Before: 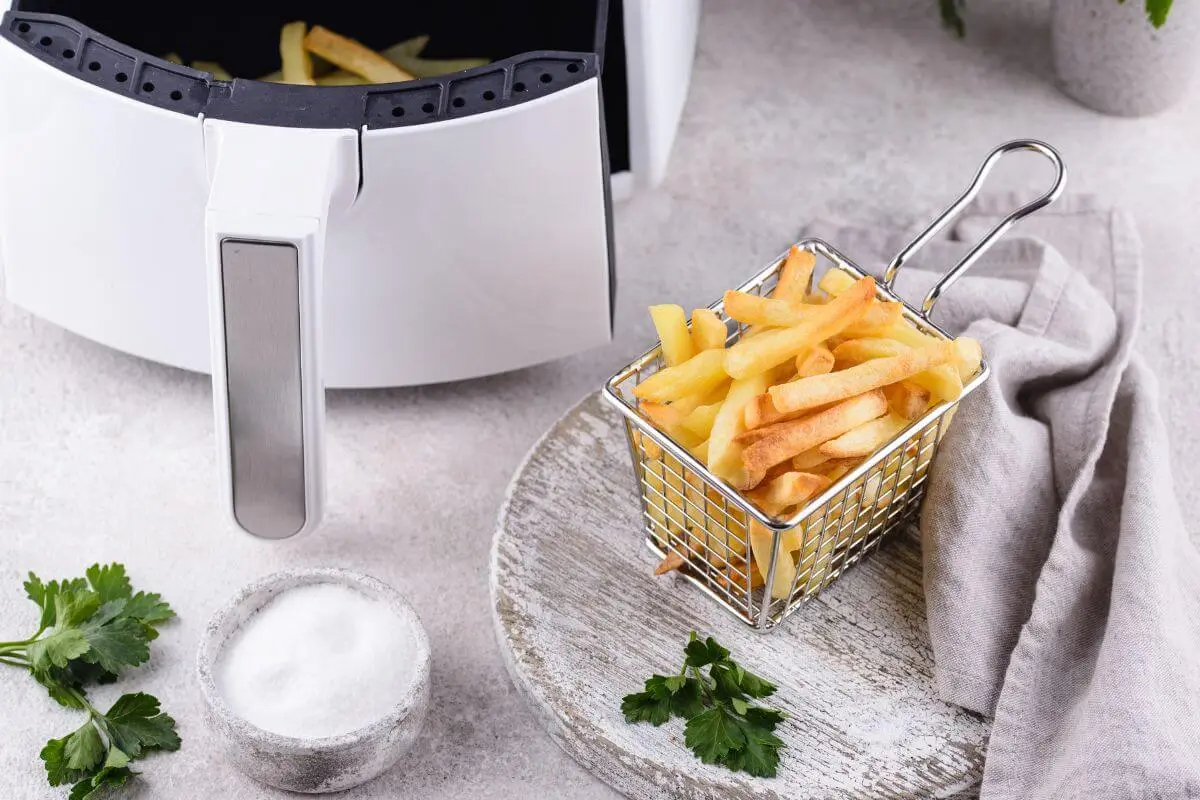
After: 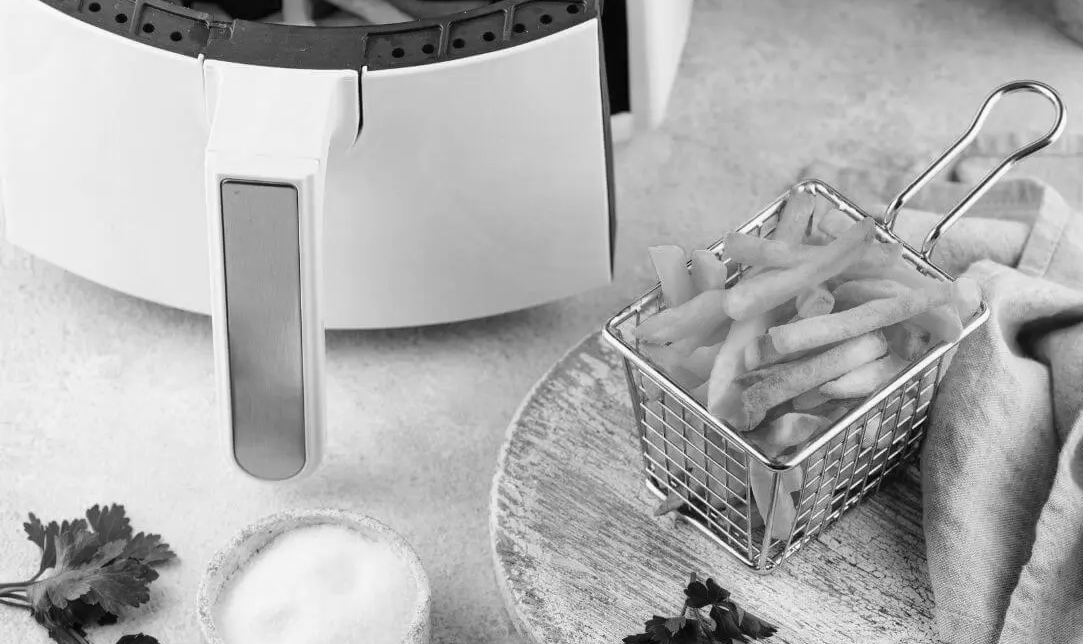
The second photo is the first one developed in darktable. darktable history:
crop: top 7.49%, right 9.717%, bottom 11.943%
contrast brightness saturation: contrast 0.01, saturation -0.05
white balance: red 0.984, blue 1.059
color calibration: output gray [0.246, 0.254, 0.501, 0], gray › normalize channels true, illuminant same as pipeline (D50), adaptation XYZ, x 0.346, y 0.359, gamut compression 0
